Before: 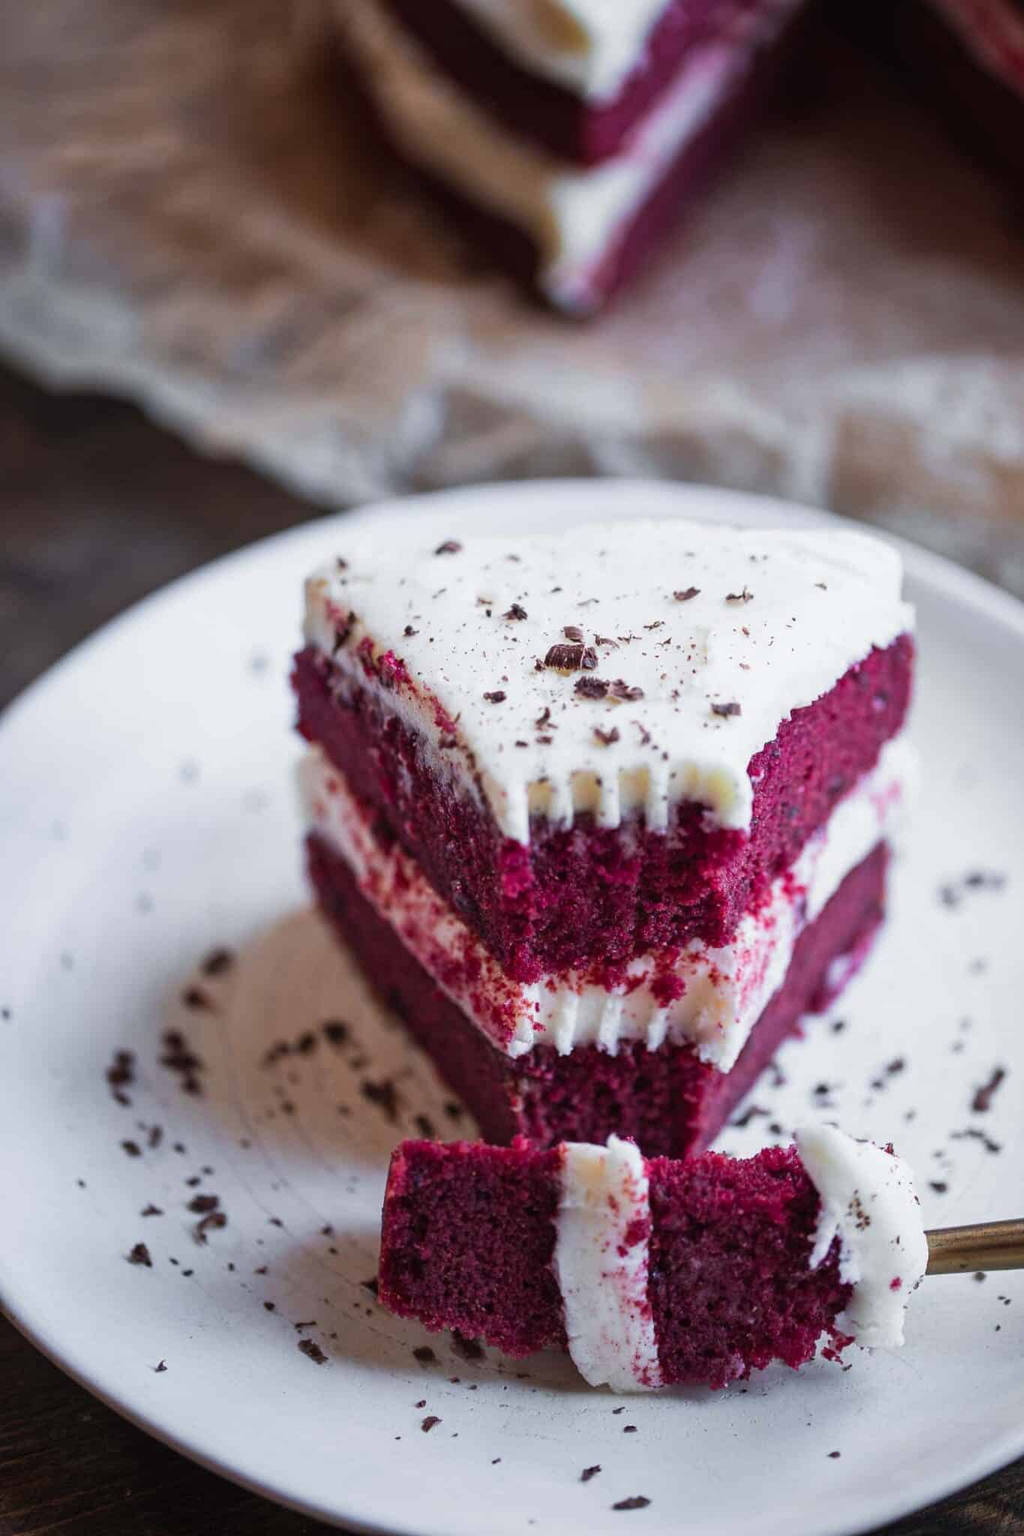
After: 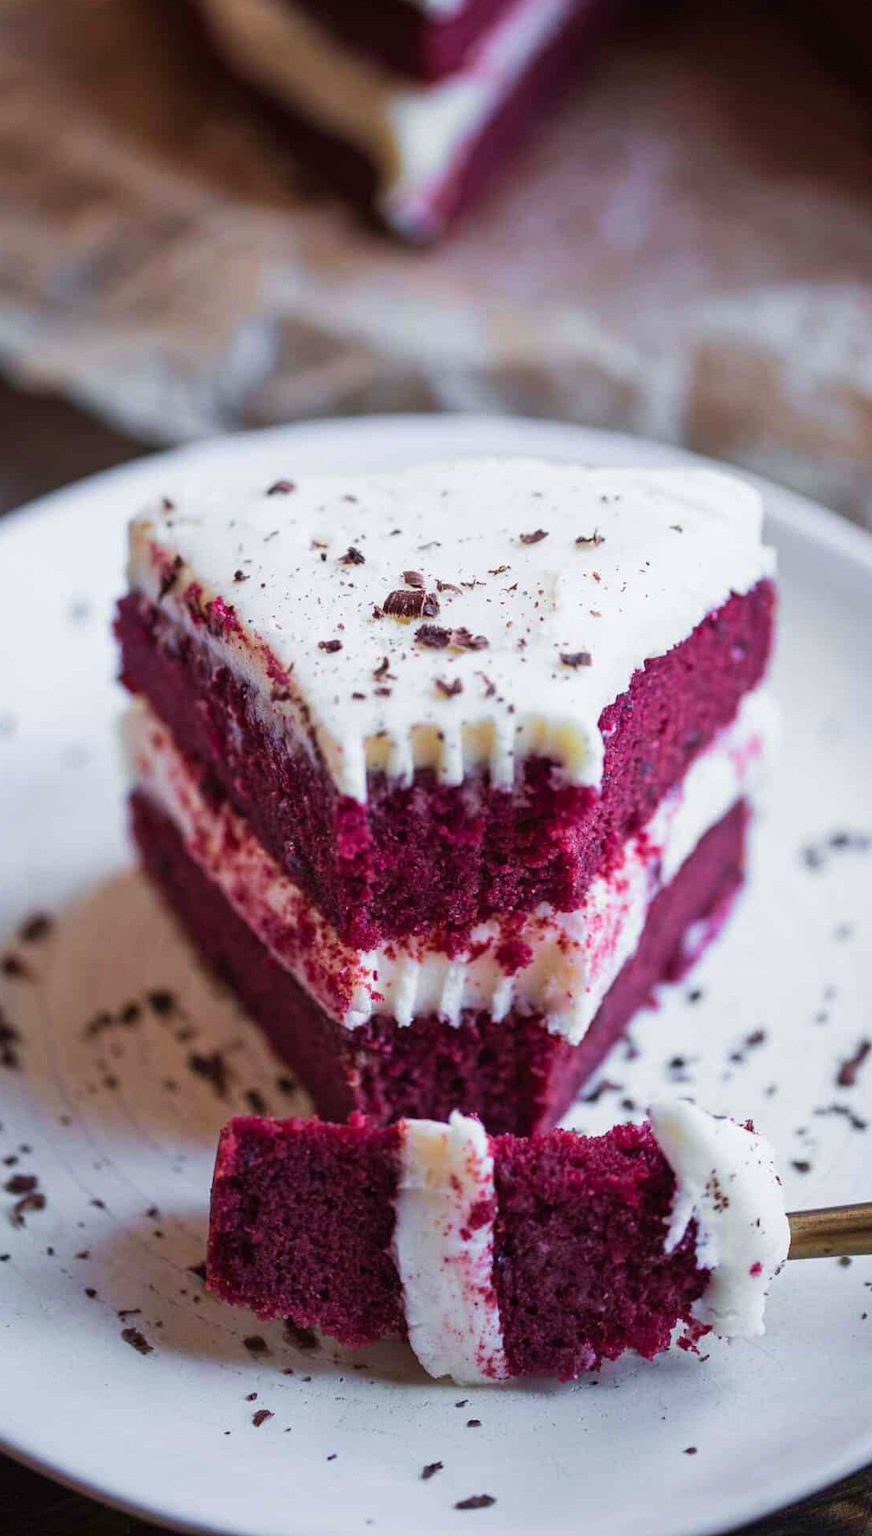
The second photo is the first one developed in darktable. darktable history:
crop and rotate: left 17.959%, top 5.771%, right 1.742%
white balance: emerald 1
velvia: on, module defaults
